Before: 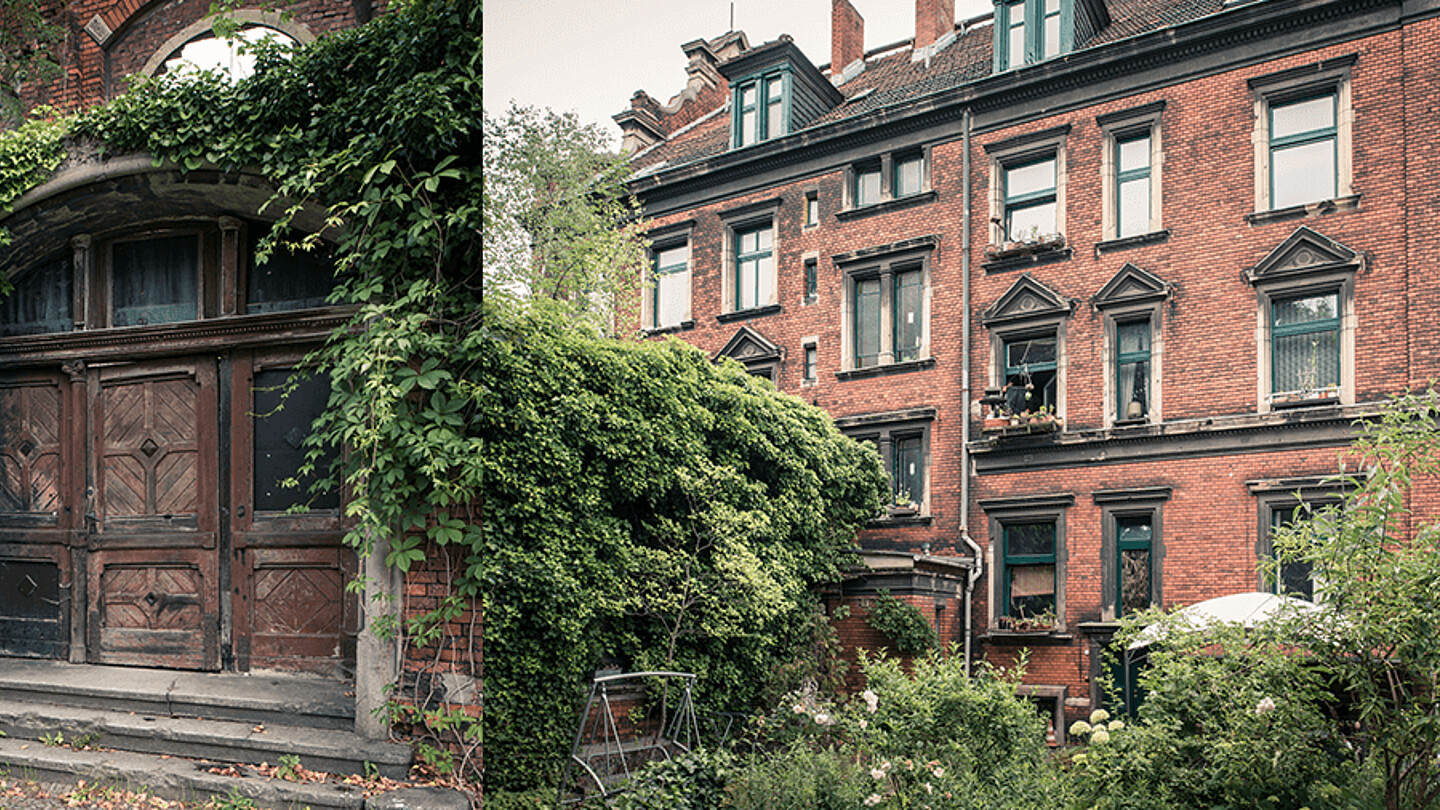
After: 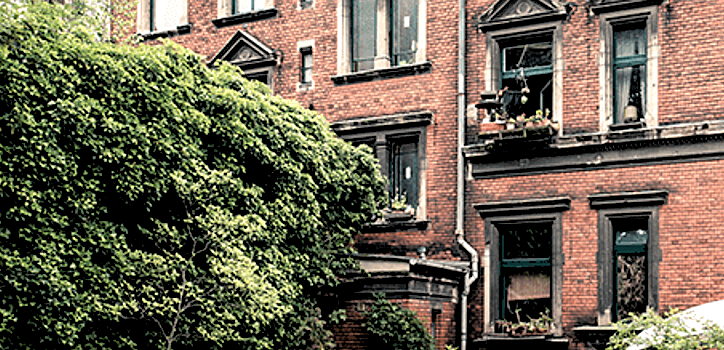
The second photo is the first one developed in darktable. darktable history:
tone equalizer: on, module defaults
rgb levels: levels [[0.034, 0.472, 0.904], [0, 0.5, 1], [0, 0.5, 1]]
sharpen: amount 0.2
crop: left 35.03%, top 36.625%, right 14.663%, bottom 20.057%
exposure: exposure 0.131 EV, compensate highlight preservation false
